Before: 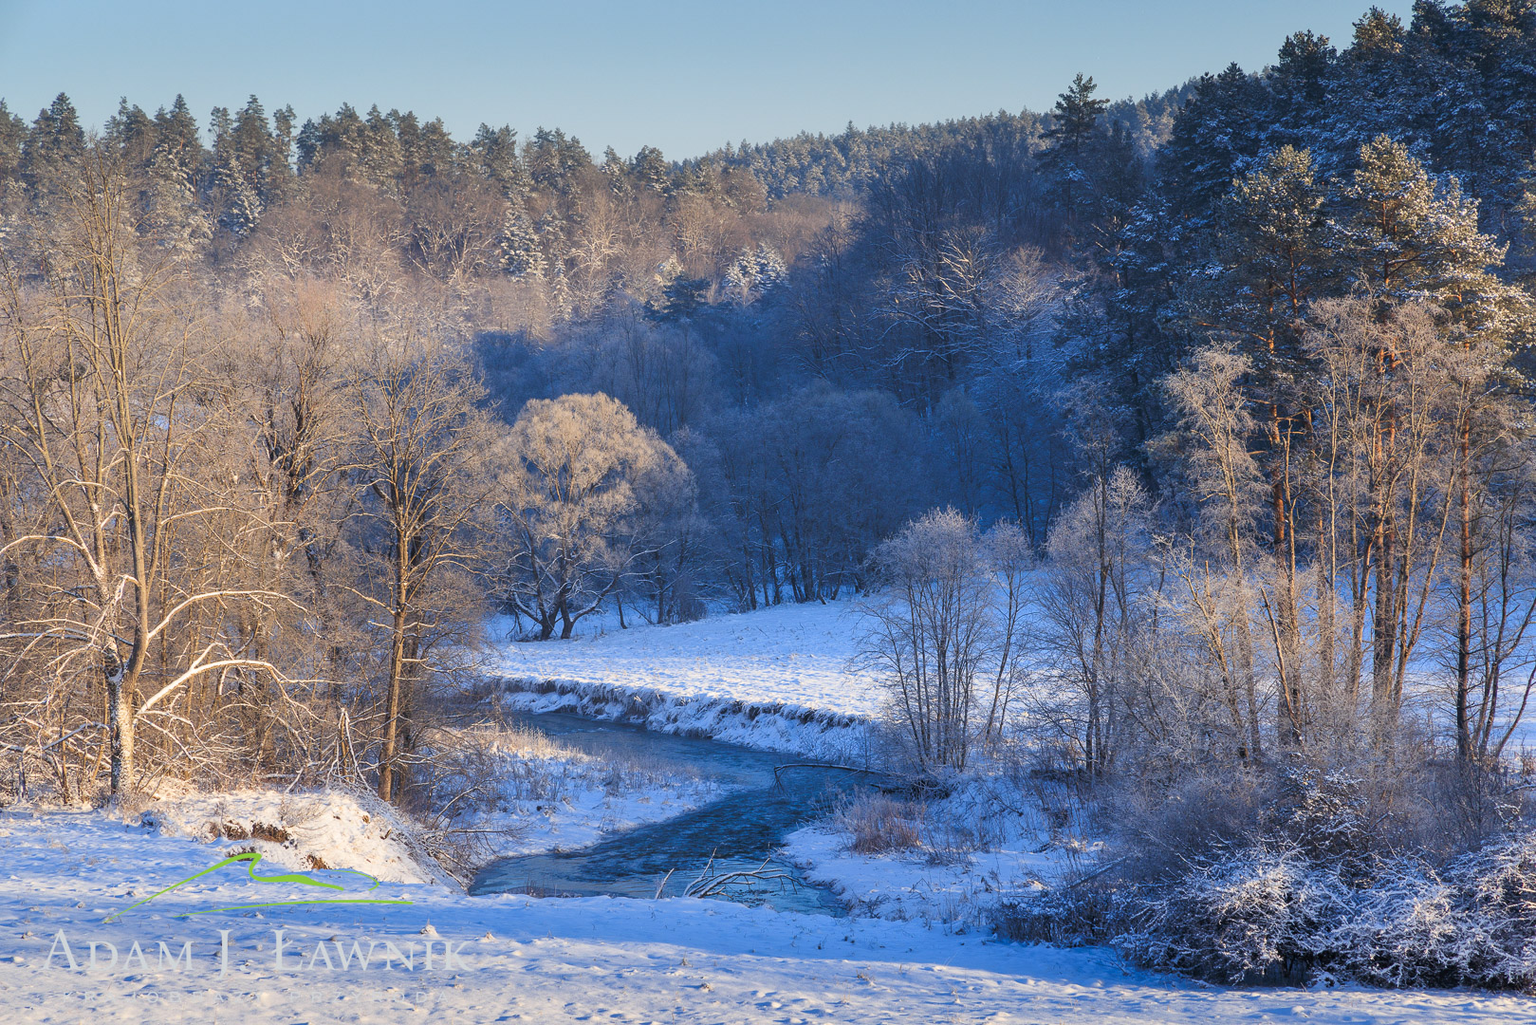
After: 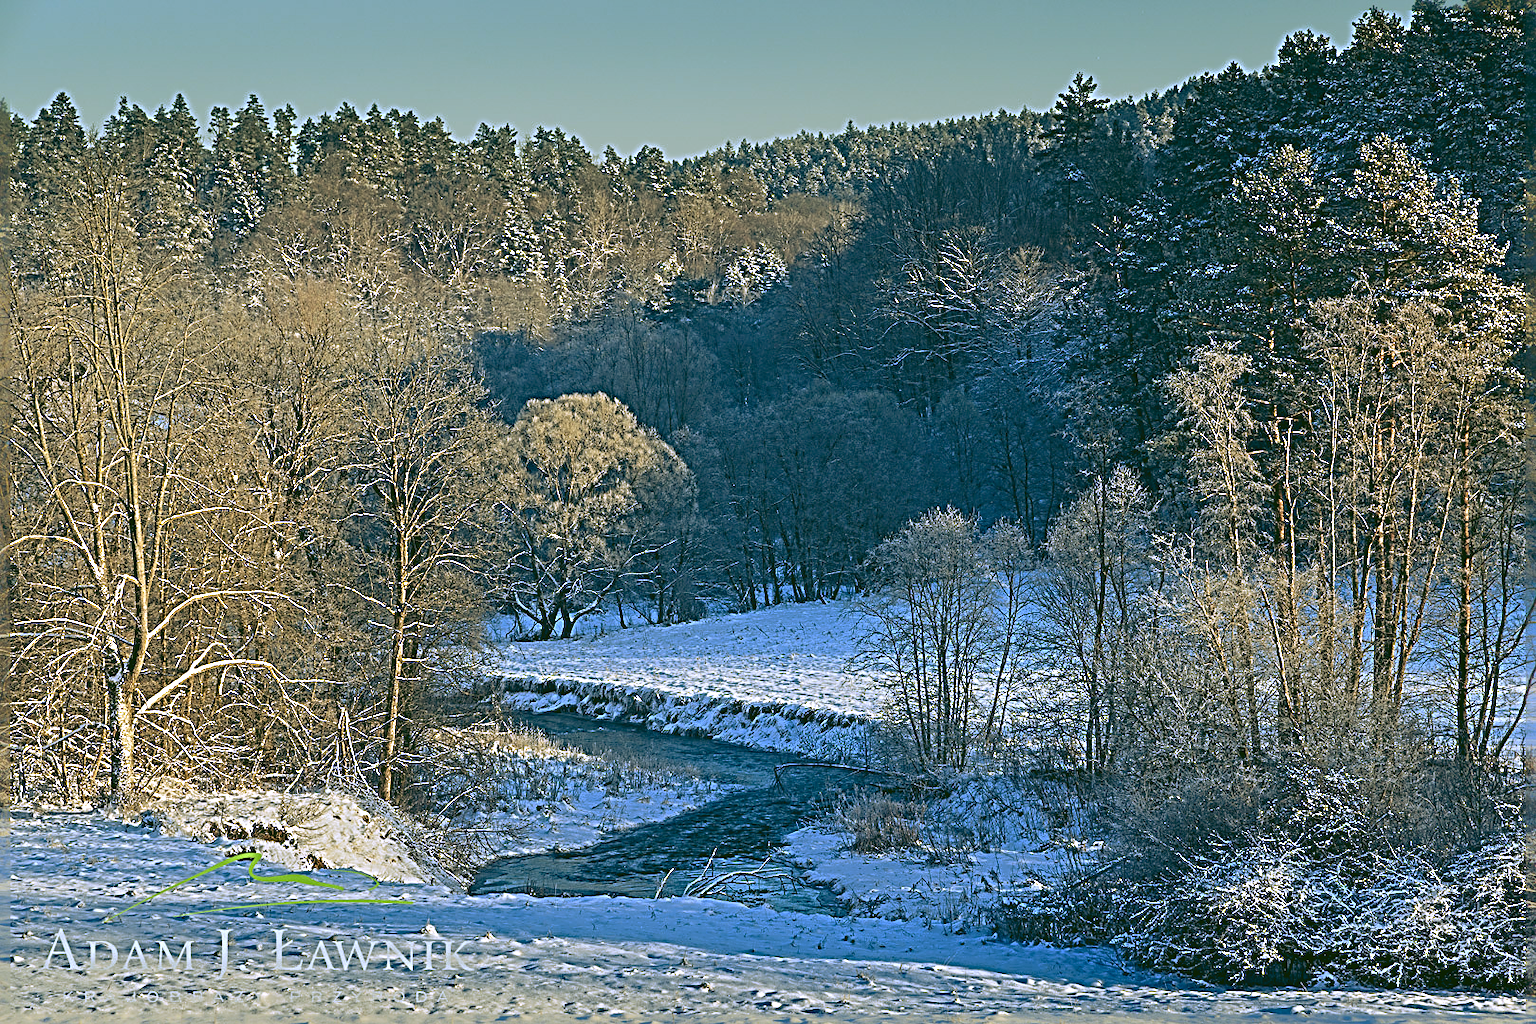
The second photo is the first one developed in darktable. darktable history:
sharpen: radius 4.001, amount 2
rgb curve: curves: ch0 [(0.123, 0.061) (0.995, 0.887)]; ch1 [(0.06, 0.116) (1, 0.906)]; ch2 [(0, 0) (0.824, 0.69) (1, 1)], mode RGB, independent channels, compensate middle gray true
